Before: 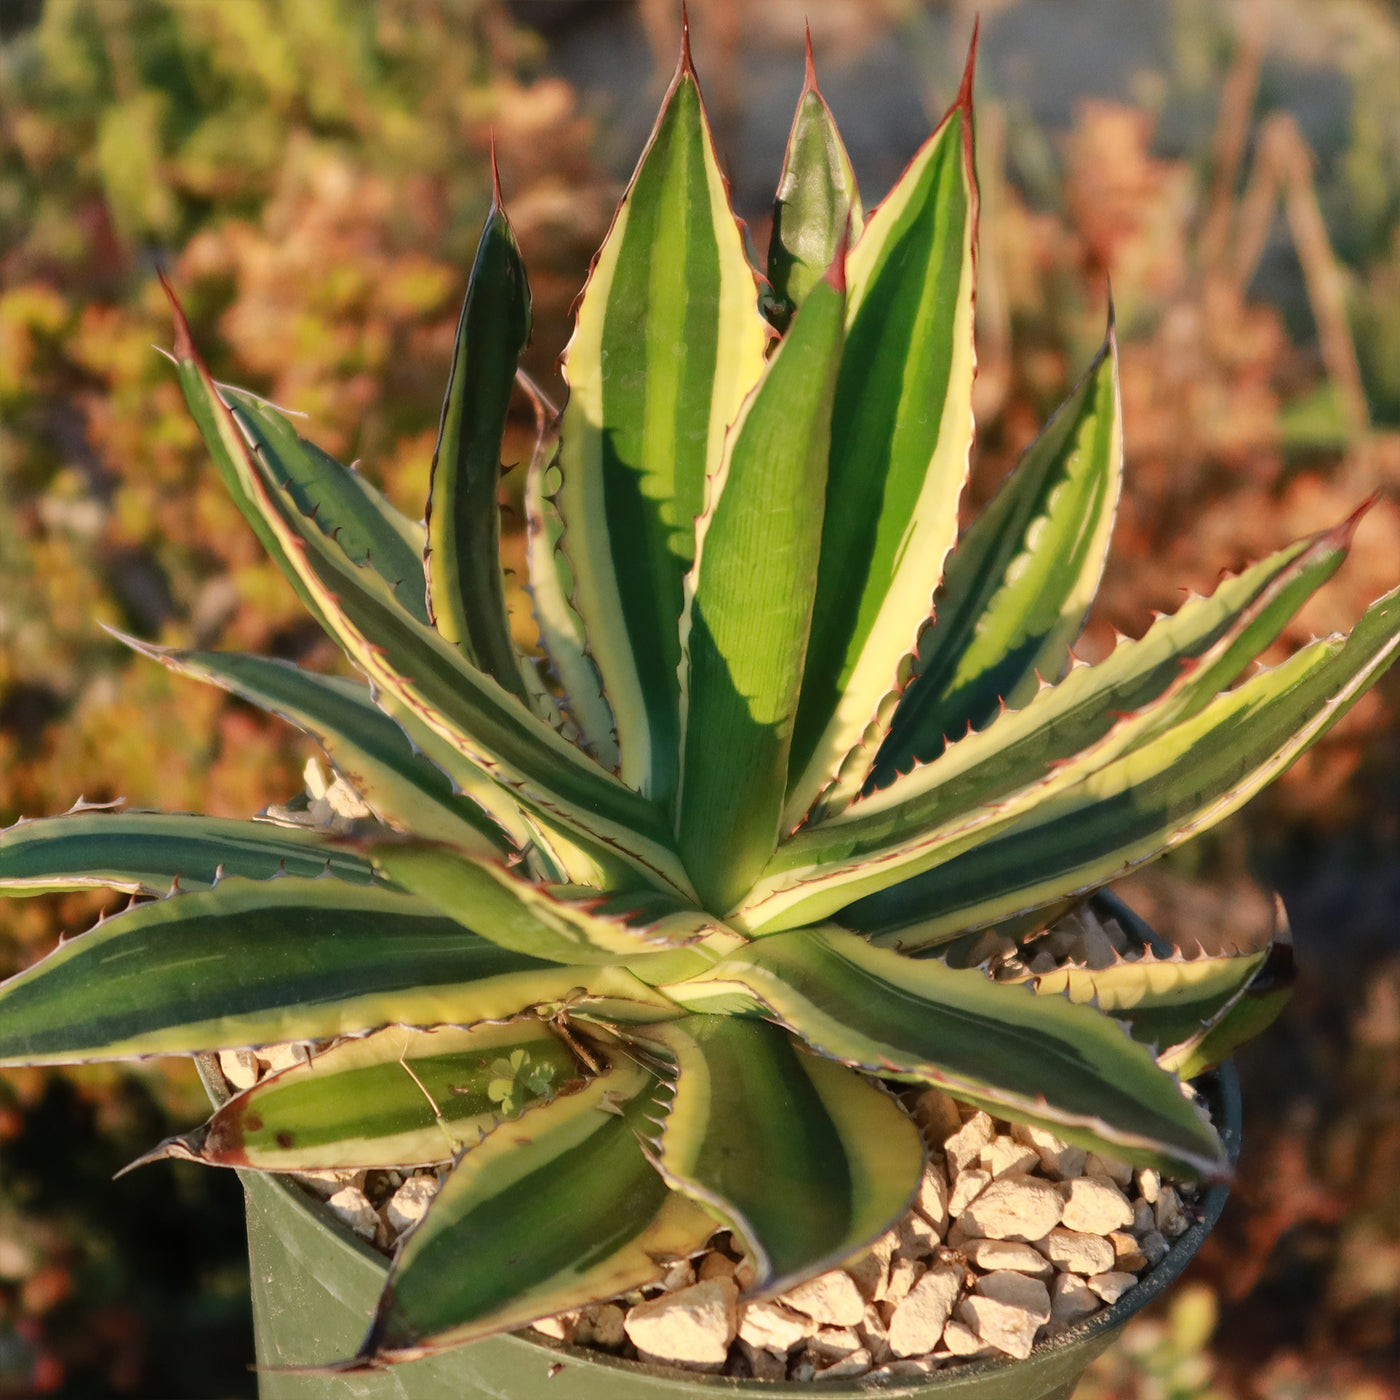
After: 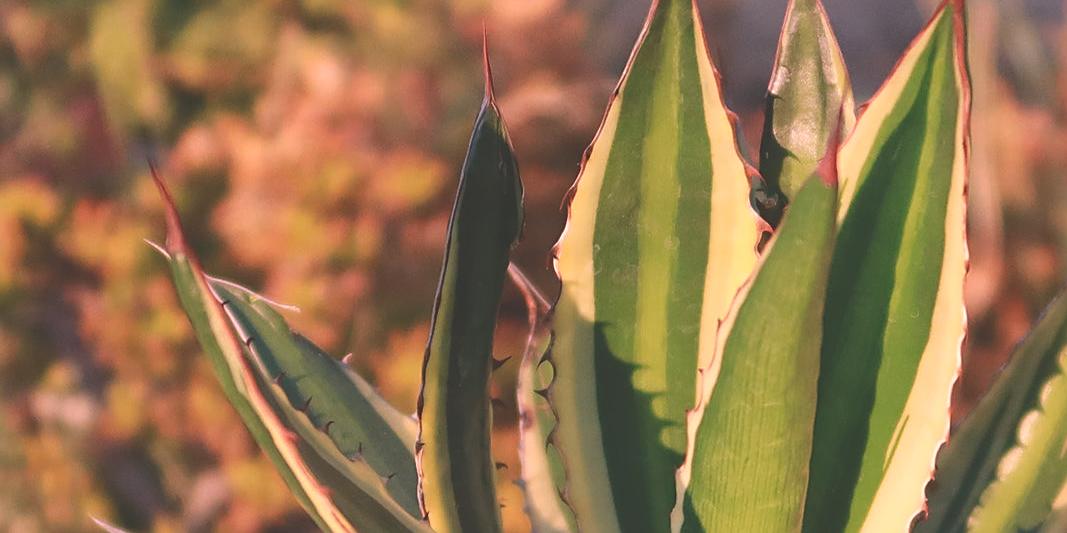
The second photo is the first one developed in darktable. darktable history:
contrast brightness saturation: contrast -0.08, brightness -0.04, saturation -0.11
exposure: black level correction -0.03, compensate highlight preservation false
white balance: red 1.188, blue 1.11
sharpen: on, module defaults
crop: left 0.579%, top 7.627%, right 23.167%, bottom 54.275%
